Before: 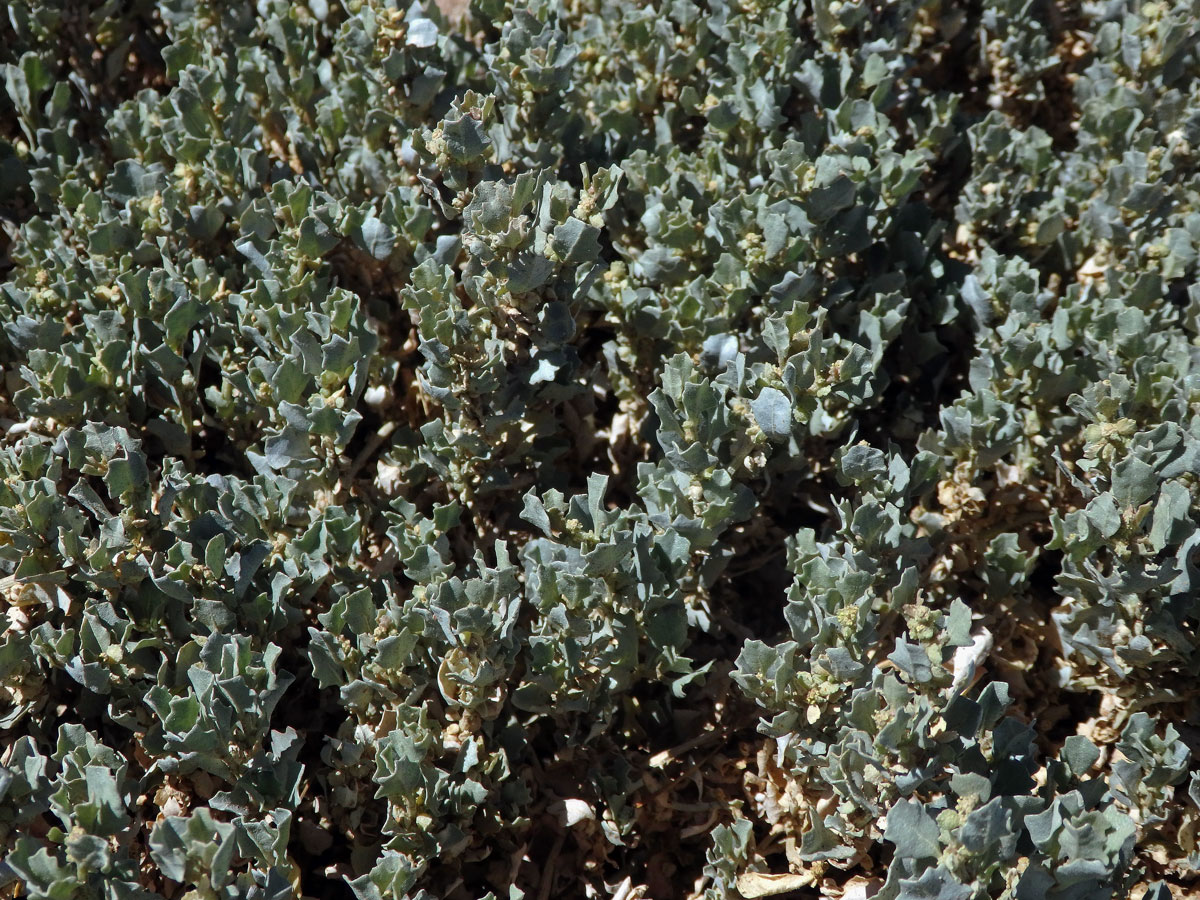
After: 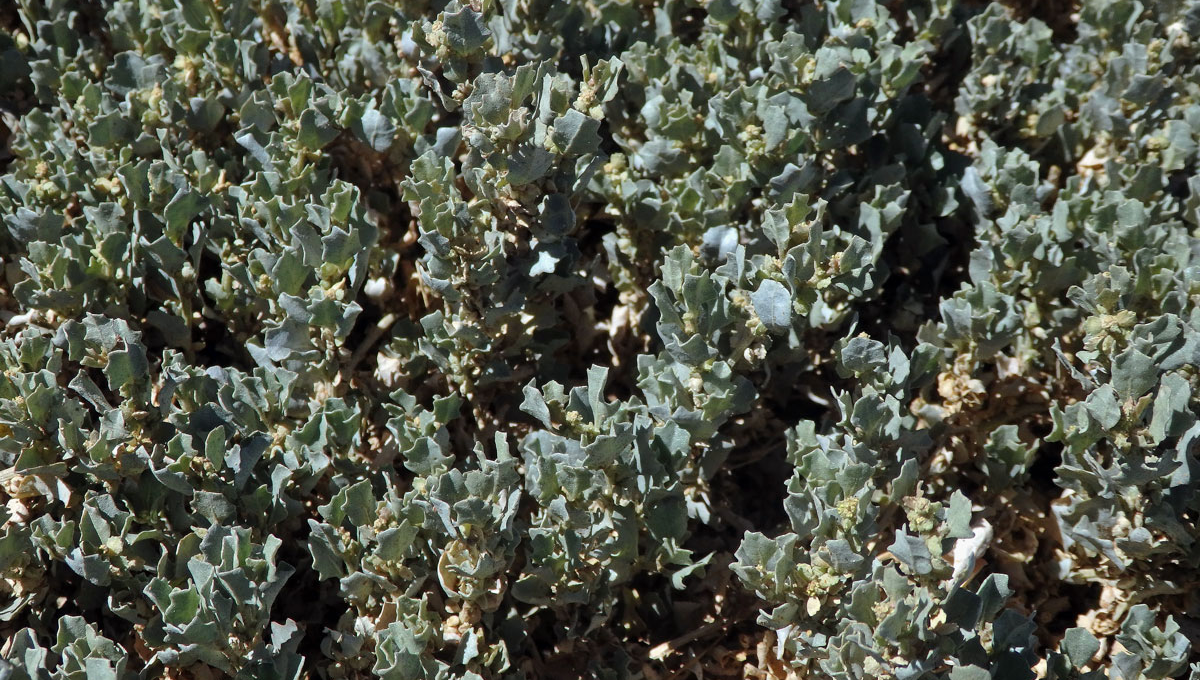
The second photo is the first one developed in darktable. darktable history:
crop and rotate: top 12.076%, bottom 12.269%
shadows and highlights: shadows 36.6, highlights -27.46, shadows color adjustment 98.02%, highlights color adjustment 58.52%, soften with gaussian
